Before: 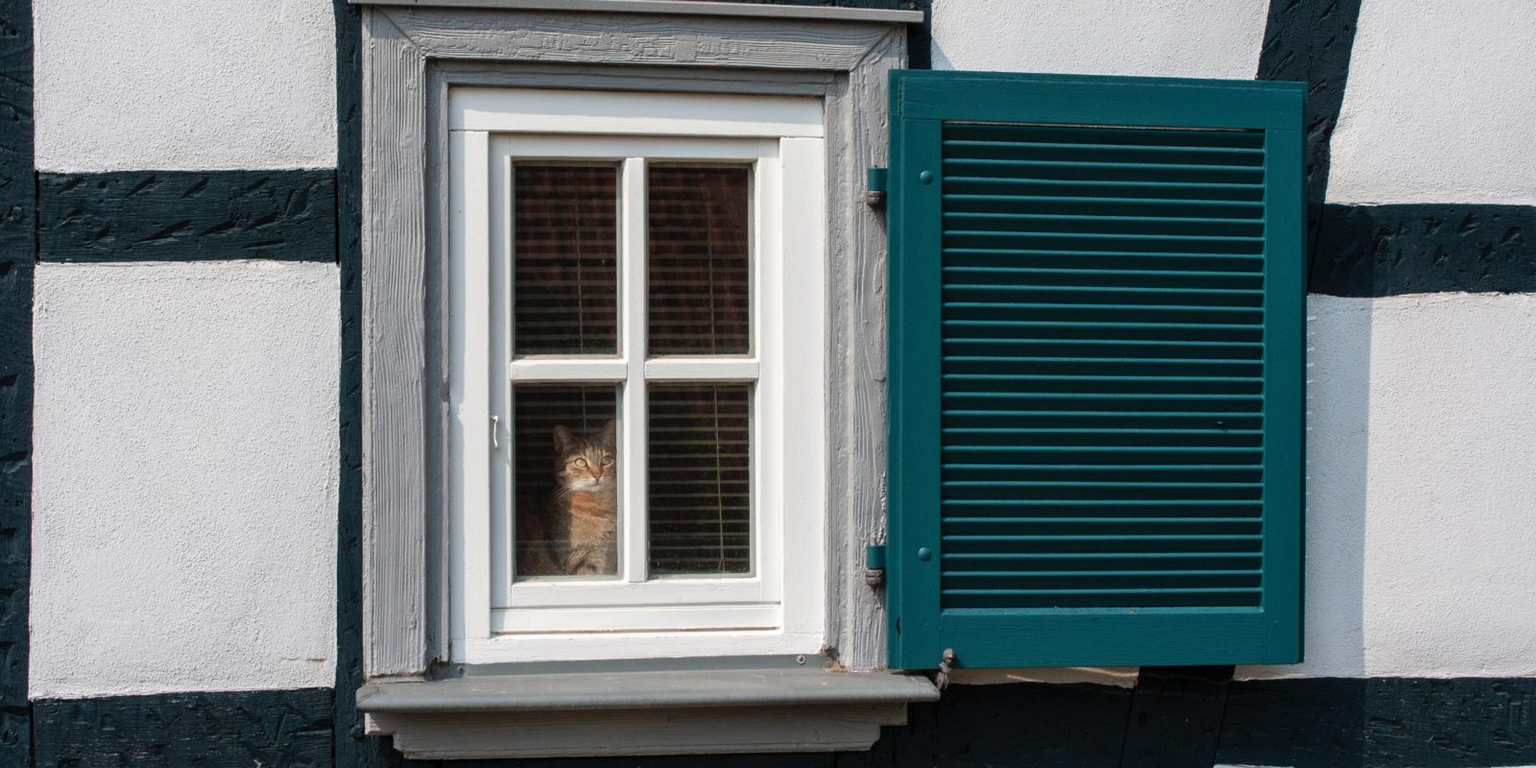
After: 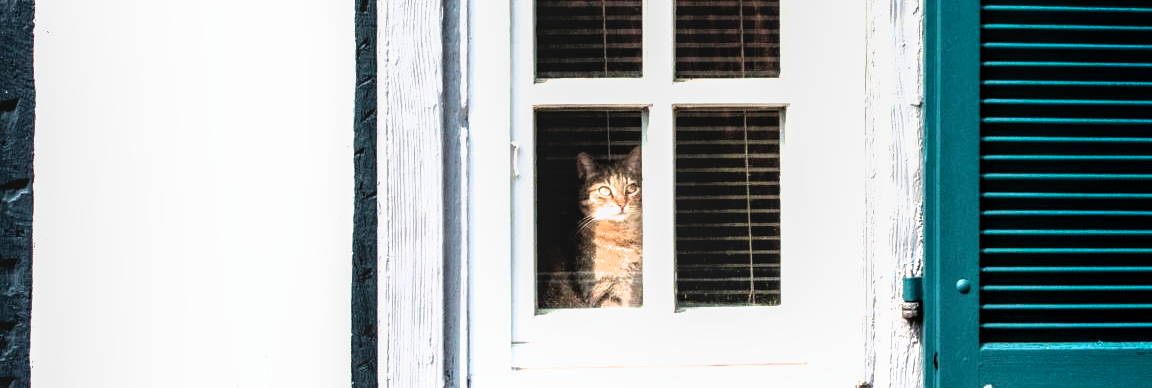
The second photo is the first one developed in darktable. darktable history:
local contrast: on, module defaults
crop: top 36.498%, right 27.964%, bottom 14.995%
exposure: black level correction 0.001, exposure 1.129 EV, compensate exposure bias true, compensate highlight preservation false
filmic rgb: black relative exposure -8.2 EV, white relative exposure 2.2 EV, threshold 3 EV, hardness 7.11, latitude 85.74%, contrast 1.696, highlights saturation mix -4%, shadows ↔ highlights balance -2.69%, color science v5 (2021), contrast in shadows safe, contrast in highlights safe, enable highlight reconstruction true
shadows and highlights: shadows -70, highlights 35, soften with gaussian
velvia: strength 29%
color correction: highlights a* 0.003, highlights b* -0.283
